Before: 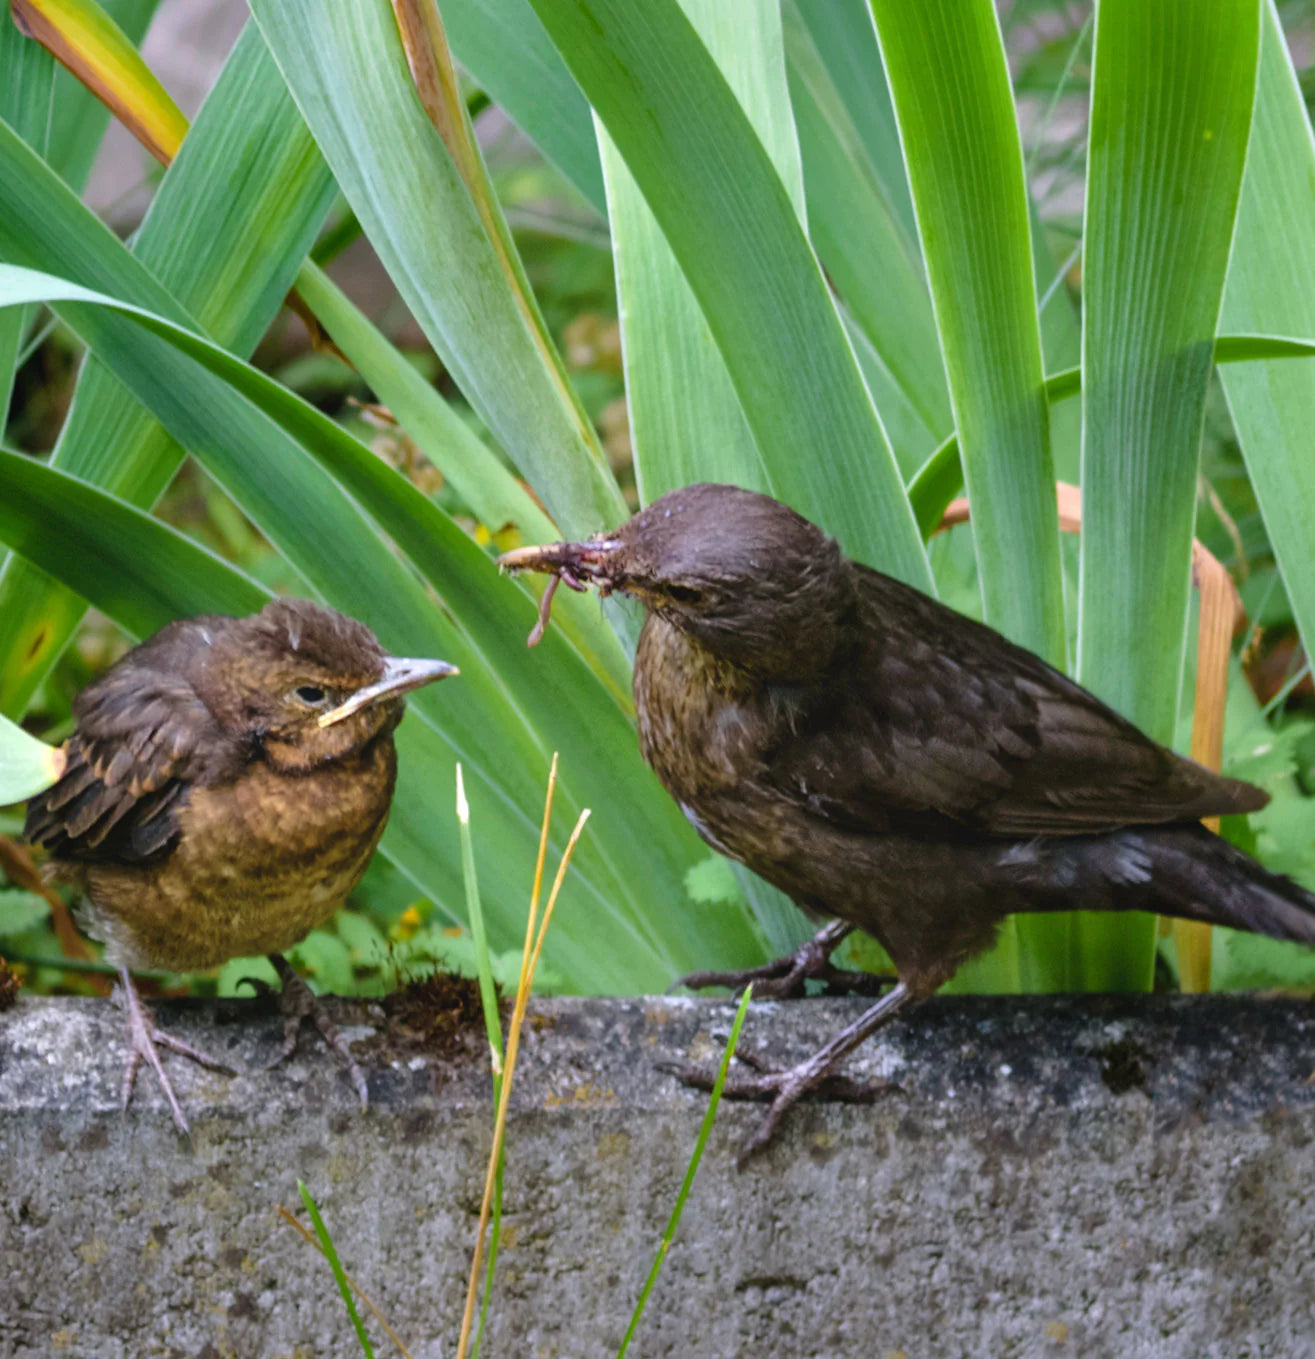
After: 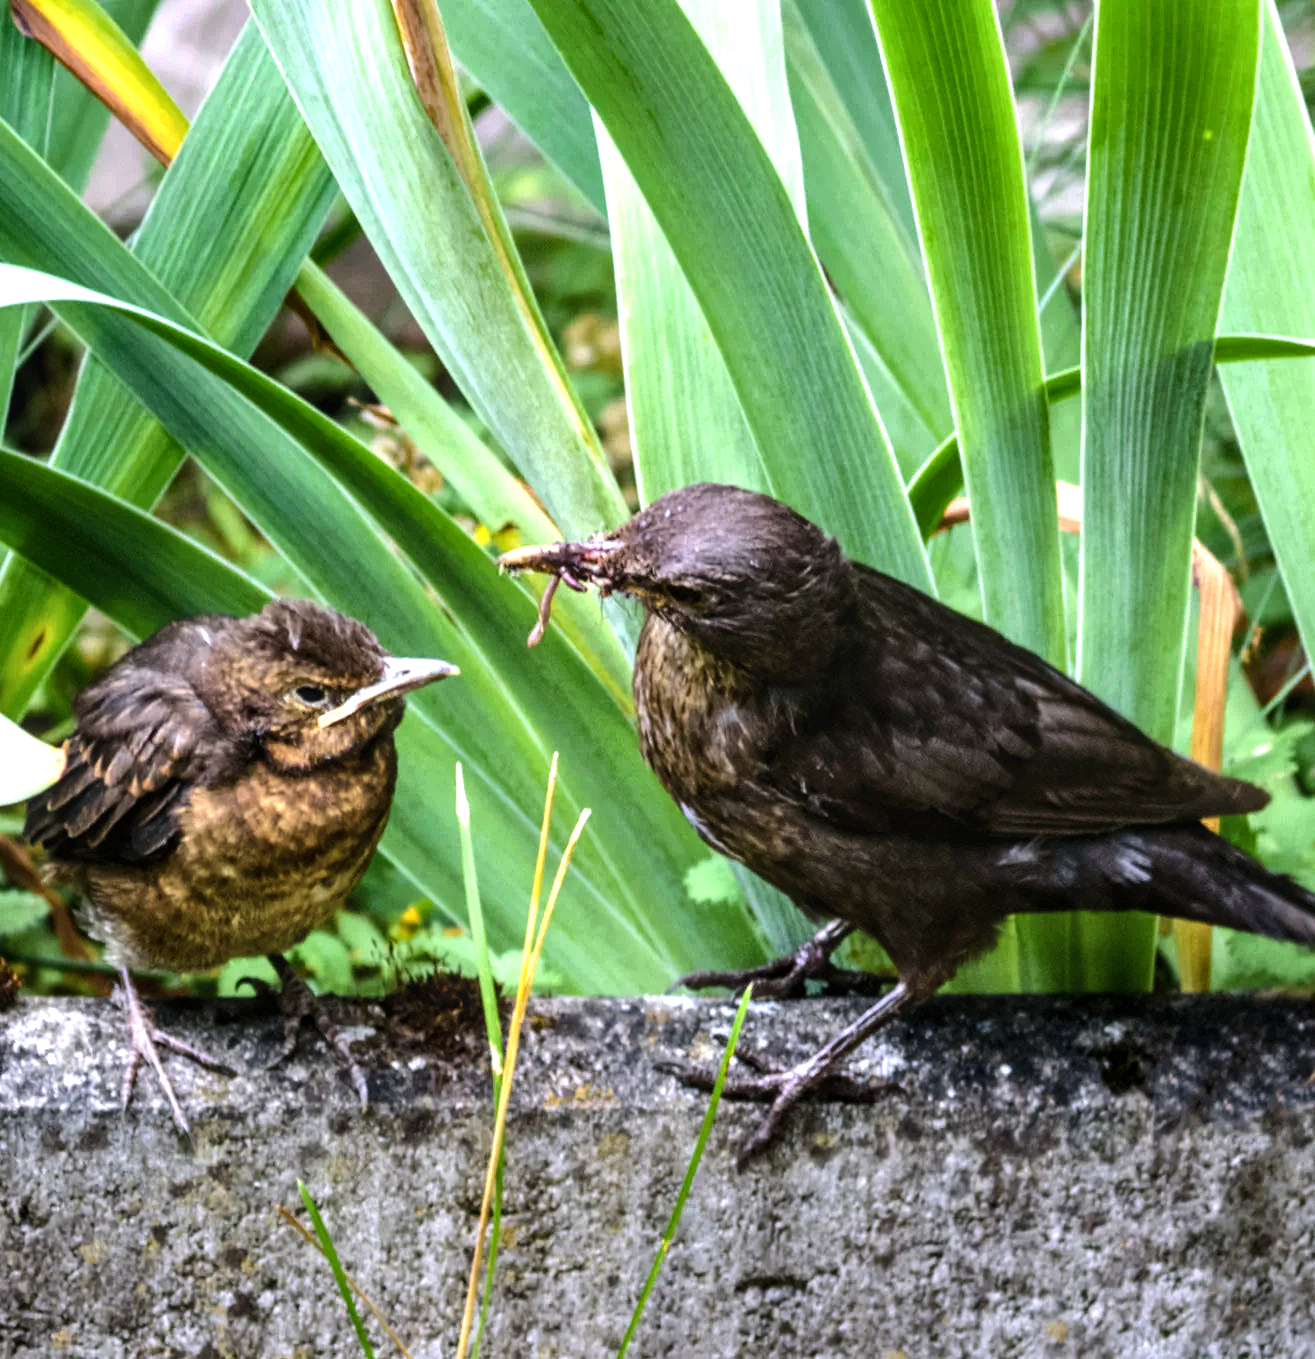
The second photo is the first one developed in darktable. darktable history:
tone equalizer: -8 EV -1.08 EV, -7 EV -1.01 EV, -6 EV -0.867 EV, -5 EV -0.578 EV, -3 EV 0.578 EV, -2 EV 0.867 EV, -1 EV 1.01 EV, +0 EV 1.08 EV, edges refinement/feathering 500, mask exposure compensation -1.57 EV, preserve details no
local contrast: on, module defaults
